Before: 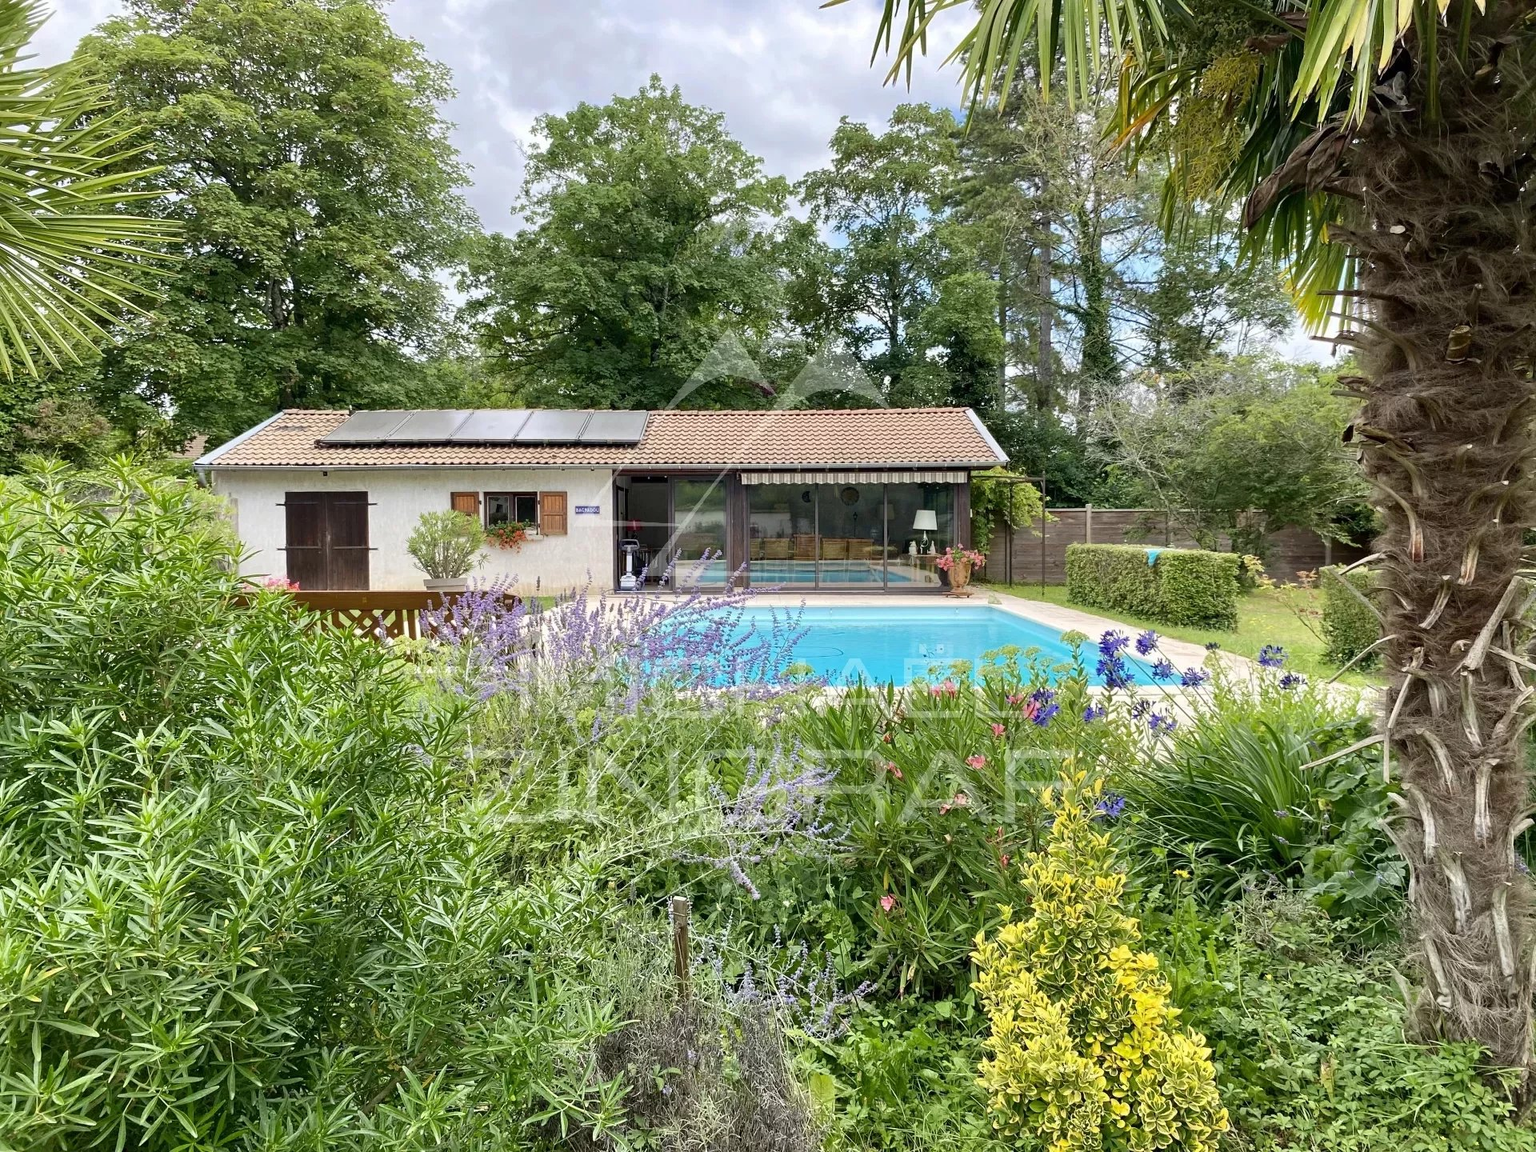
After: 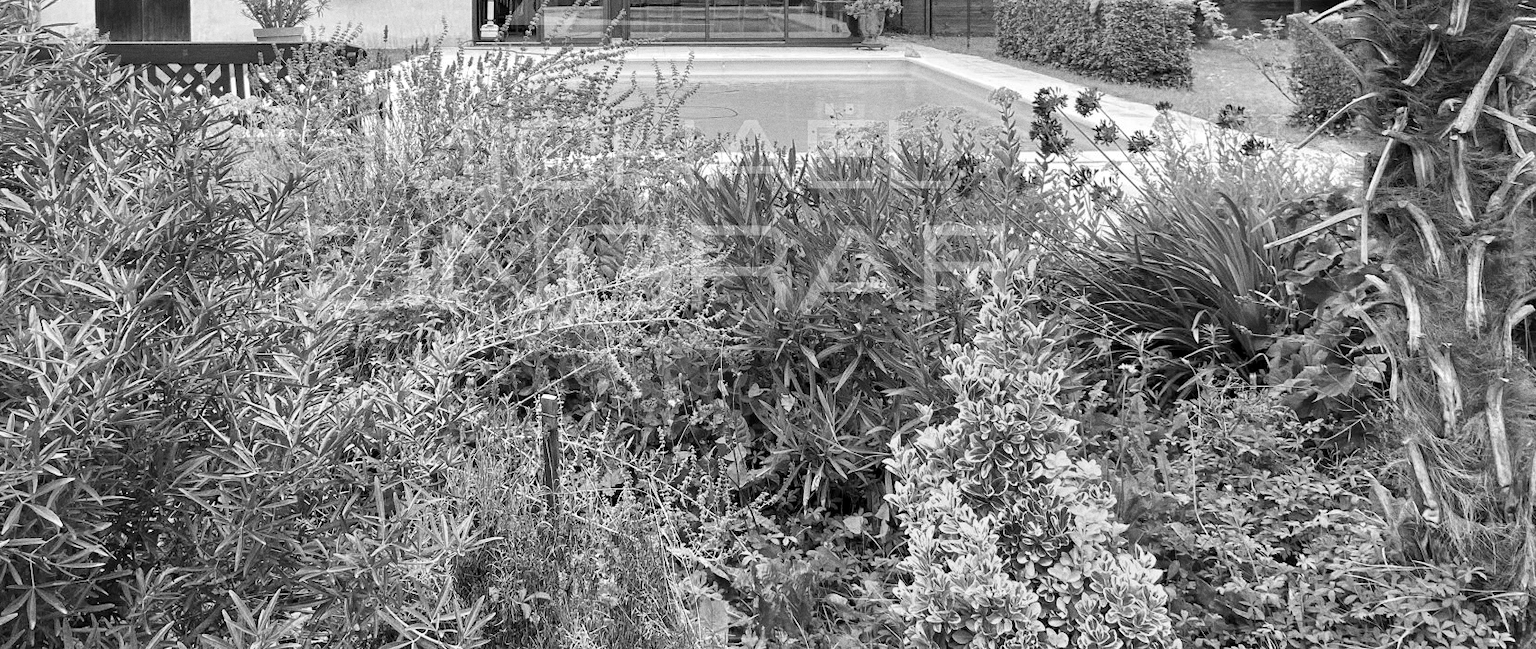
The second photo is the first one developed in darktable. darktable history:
local contrast: mode bilateral grid, contrast 20, coarseness 50, detail 132%, midtone range 0.2
crop and rotate: left 13.306%, top 48.129%, bottom 2.928%
monochrome: size 1
grain: coarseness 0.47 ISO
